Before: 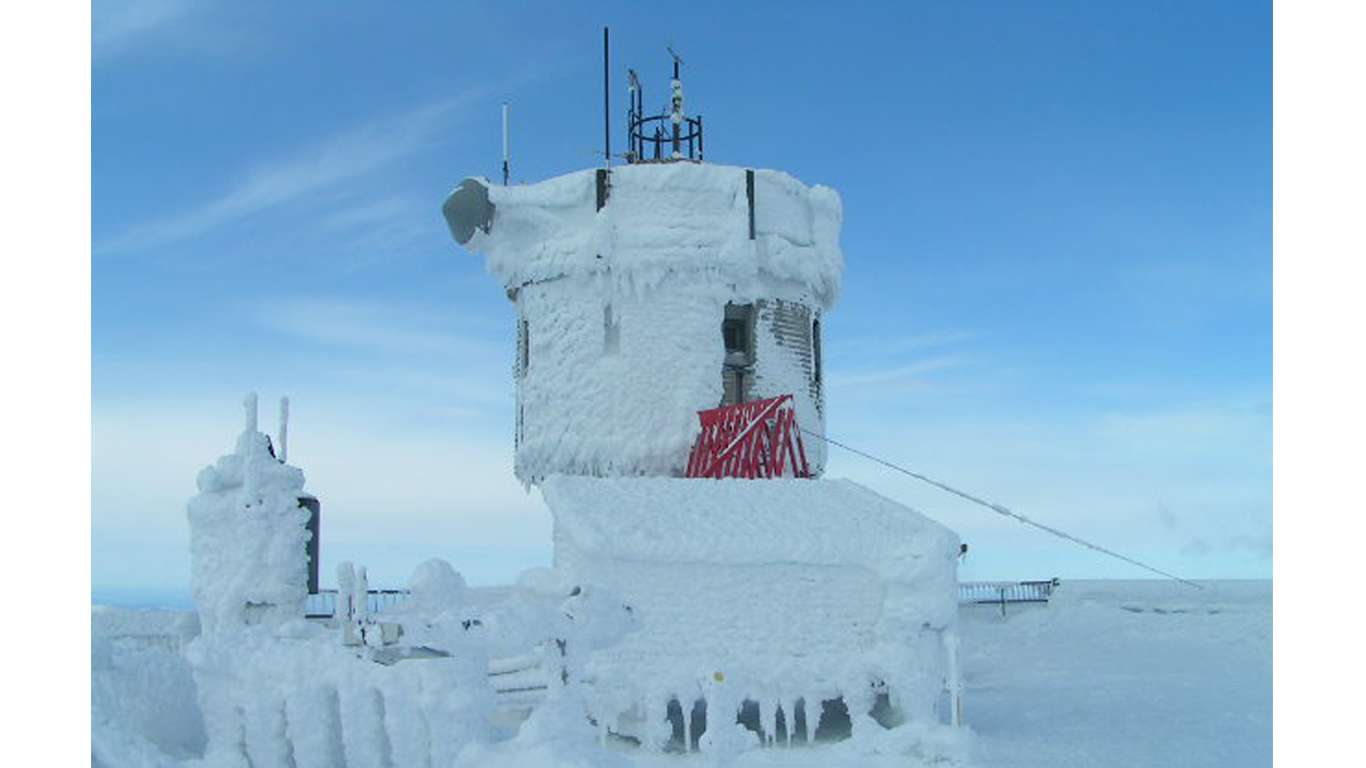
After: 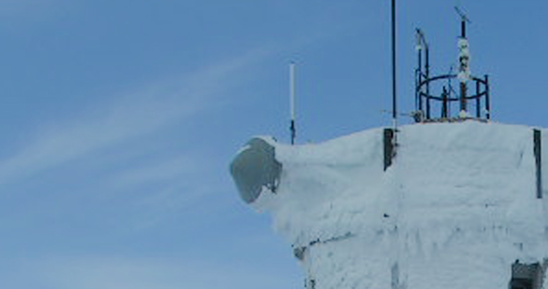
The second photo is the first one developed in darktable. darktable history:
filmic rgb: black relative exposure -6.94 EV, white relative exposure 5.64 EV, hardness 2.86
crop: left 15.636%, top 5.439%, right 44.202%, bottom 56.855%
